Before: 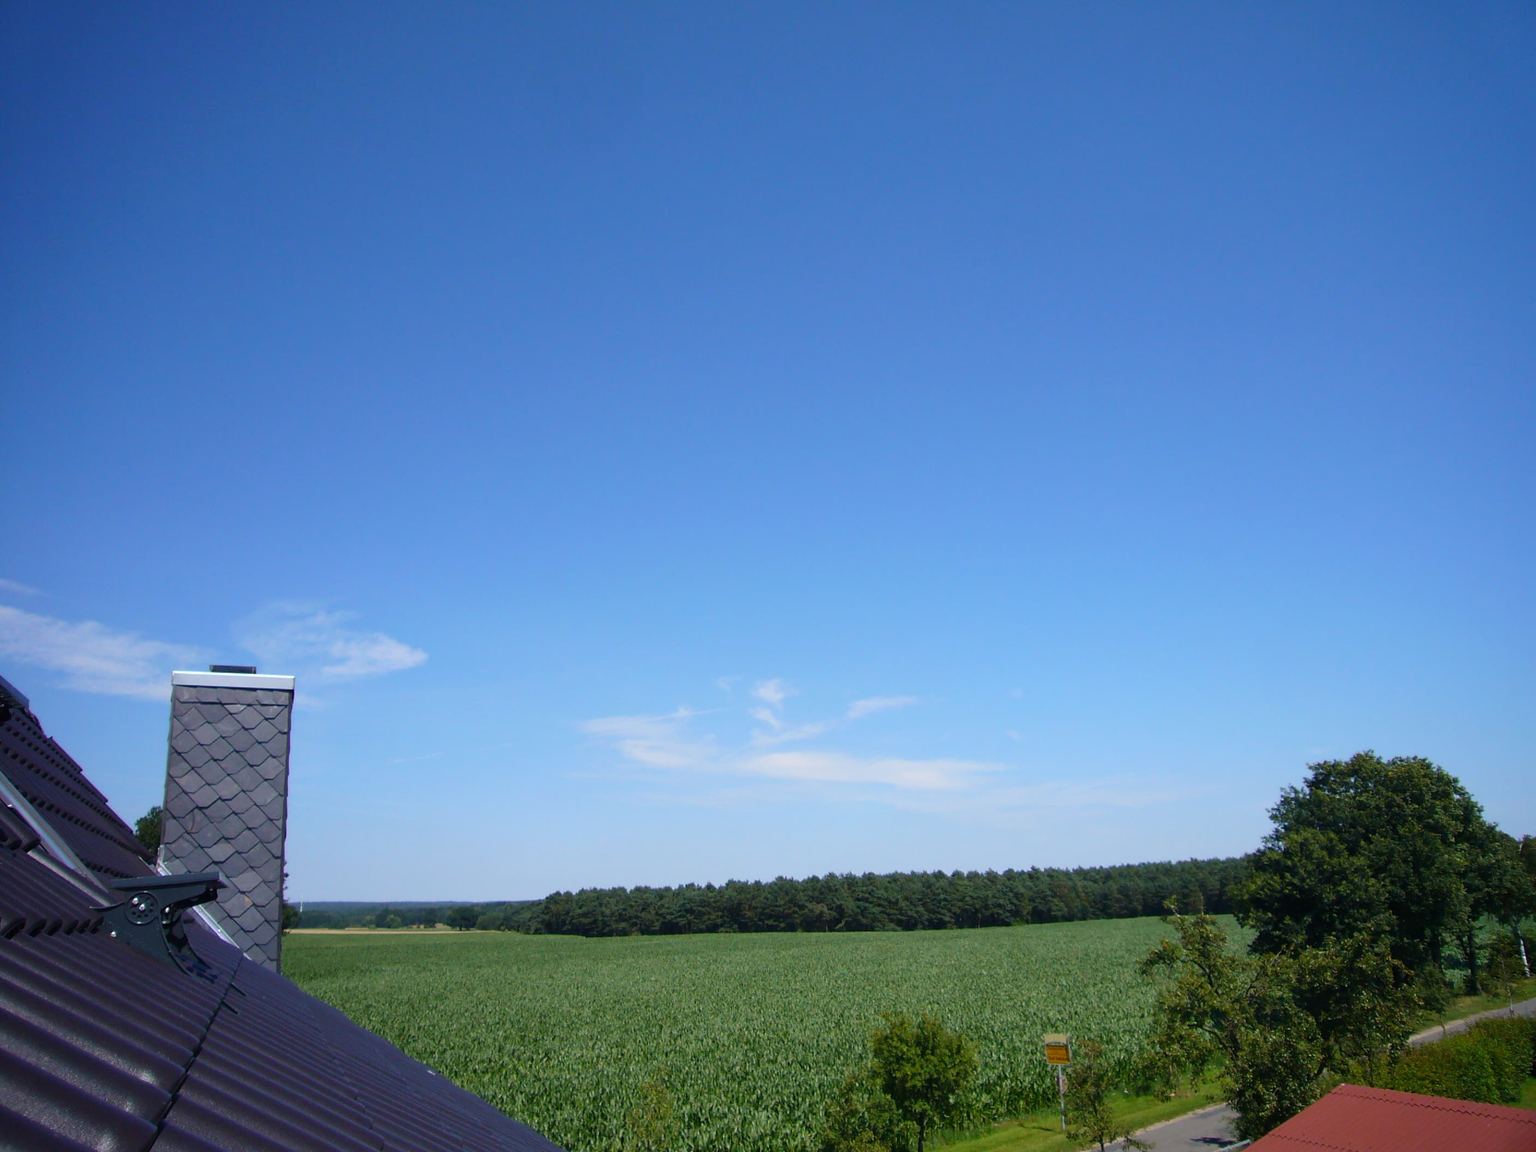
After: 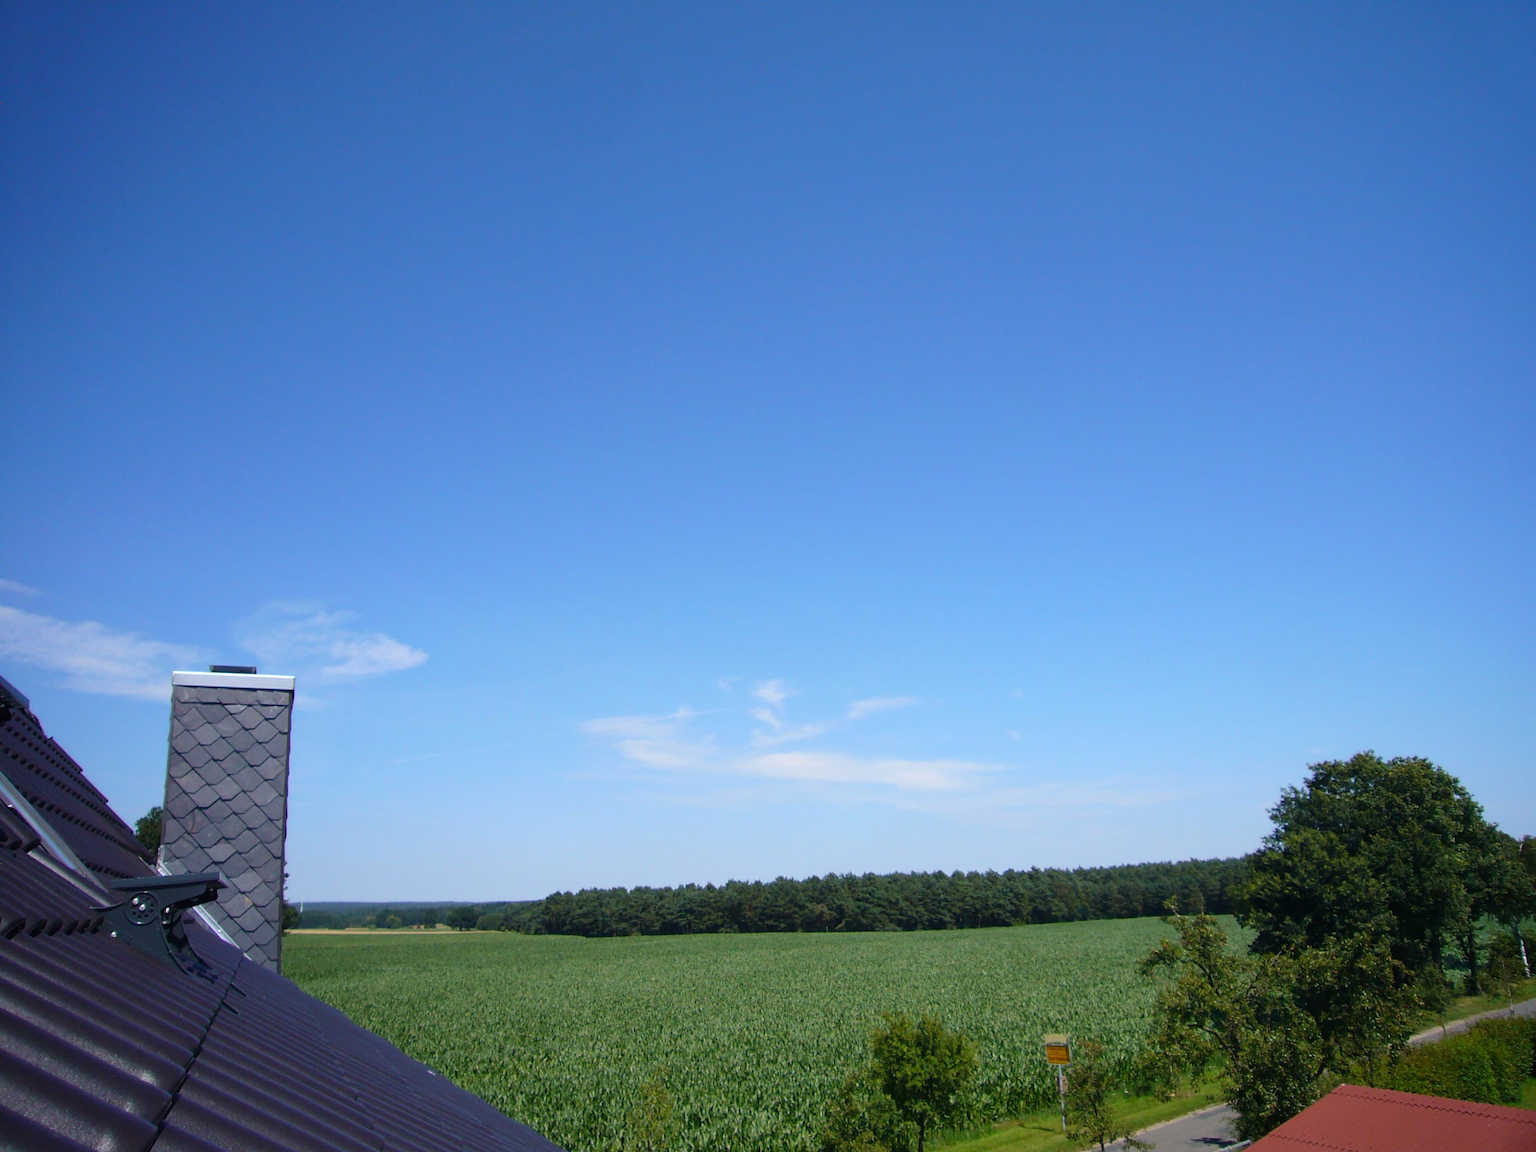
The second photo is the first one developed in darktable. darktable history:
exposure: exposure 0.082 EV, compensate exposure bias true, compensate highlight preservation false
